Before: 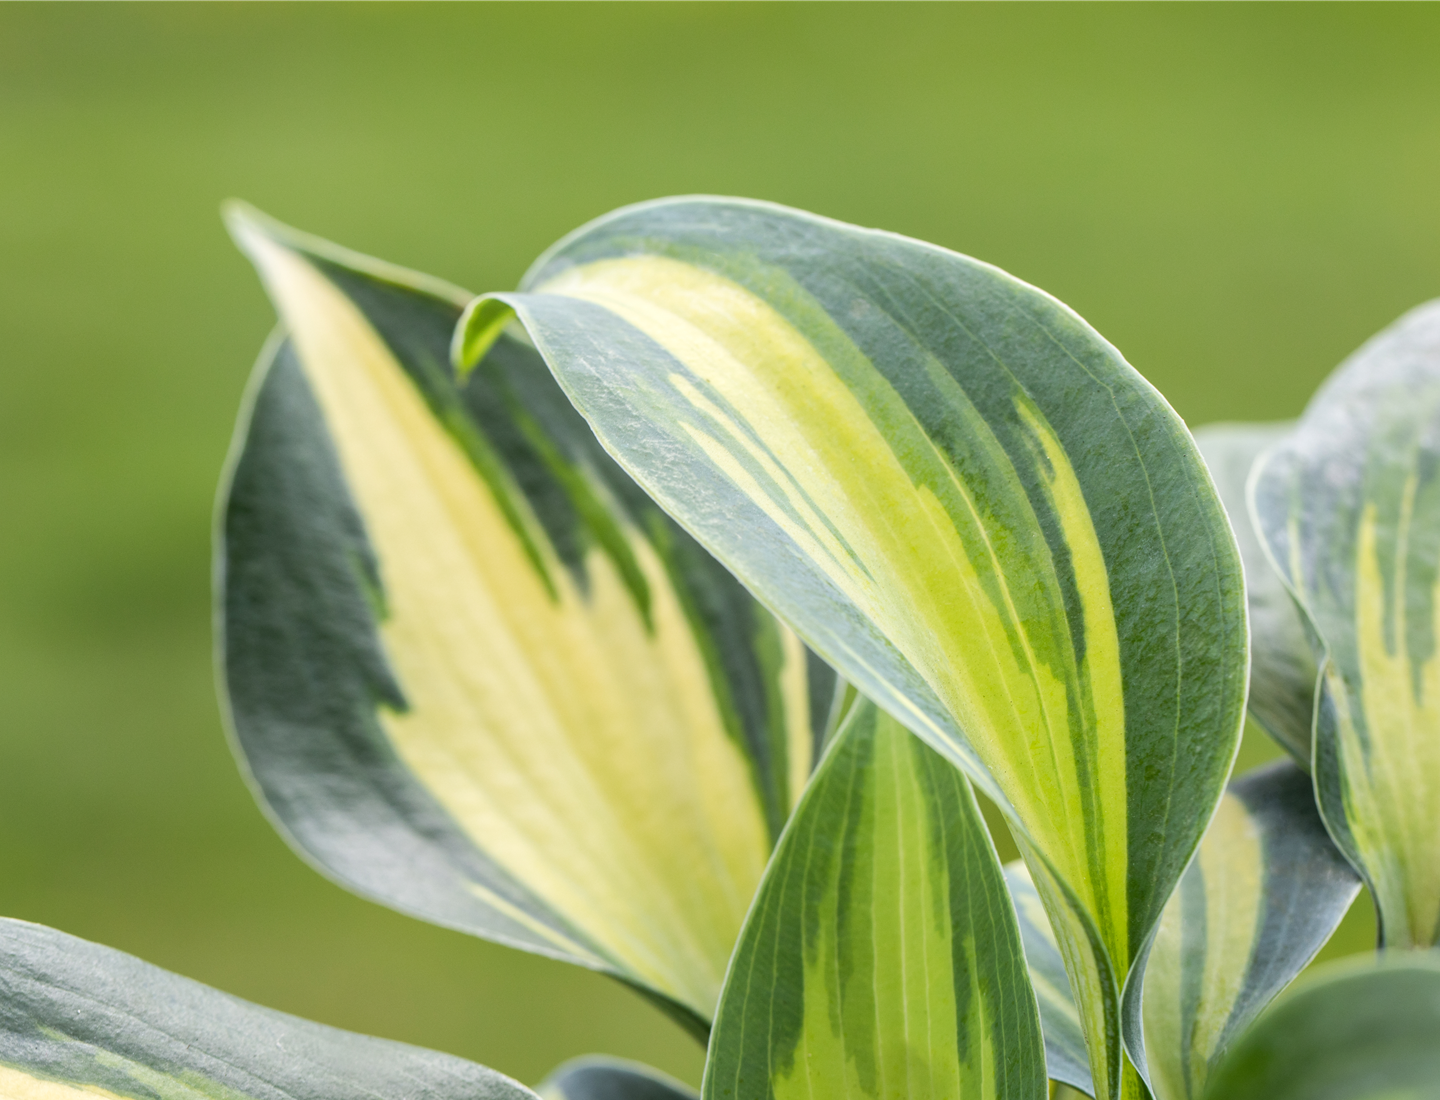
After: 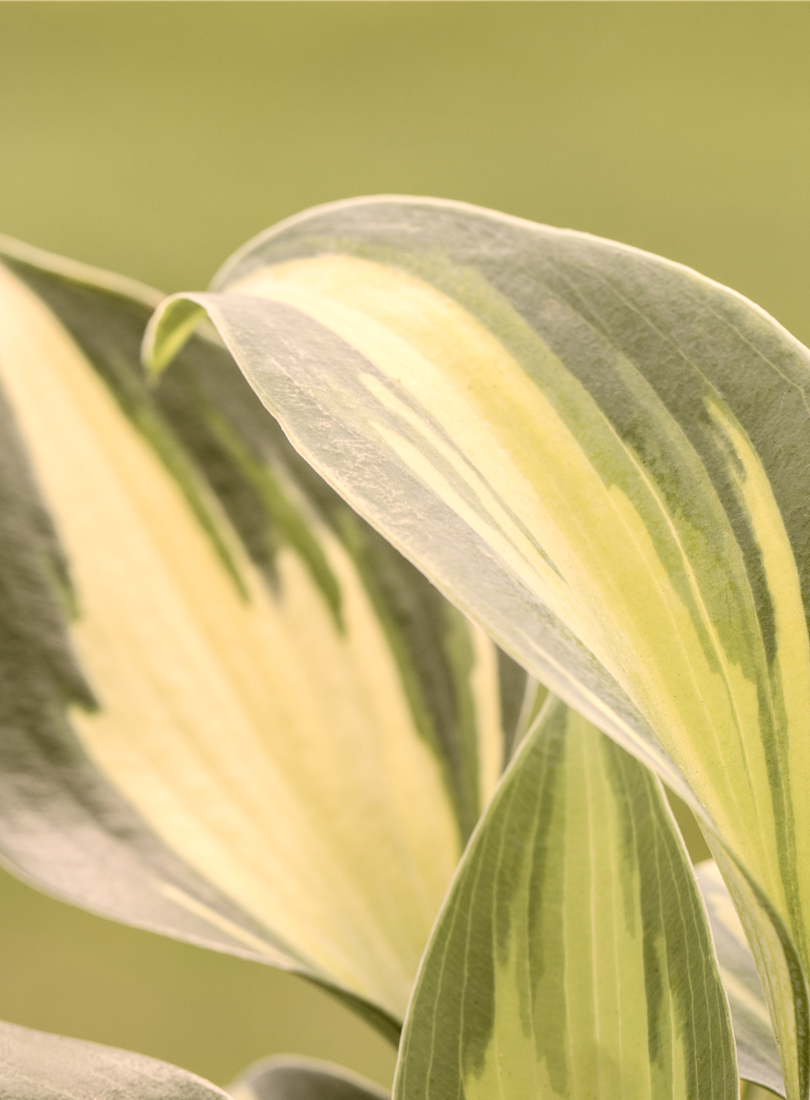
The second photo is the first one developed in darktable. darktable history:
crop: left 21.496%, right 22.254%
color balance: gamma [0.9, 0.988, 0.975, 1.025], gain [1.05, 1, 1, 1]
color correction: highlights a* 8.98, highlights b* 15.09, shadows a* -0.49, shadows b* 26.52
contrast brightness saturation: brightness 0.18, saturation -0.5
